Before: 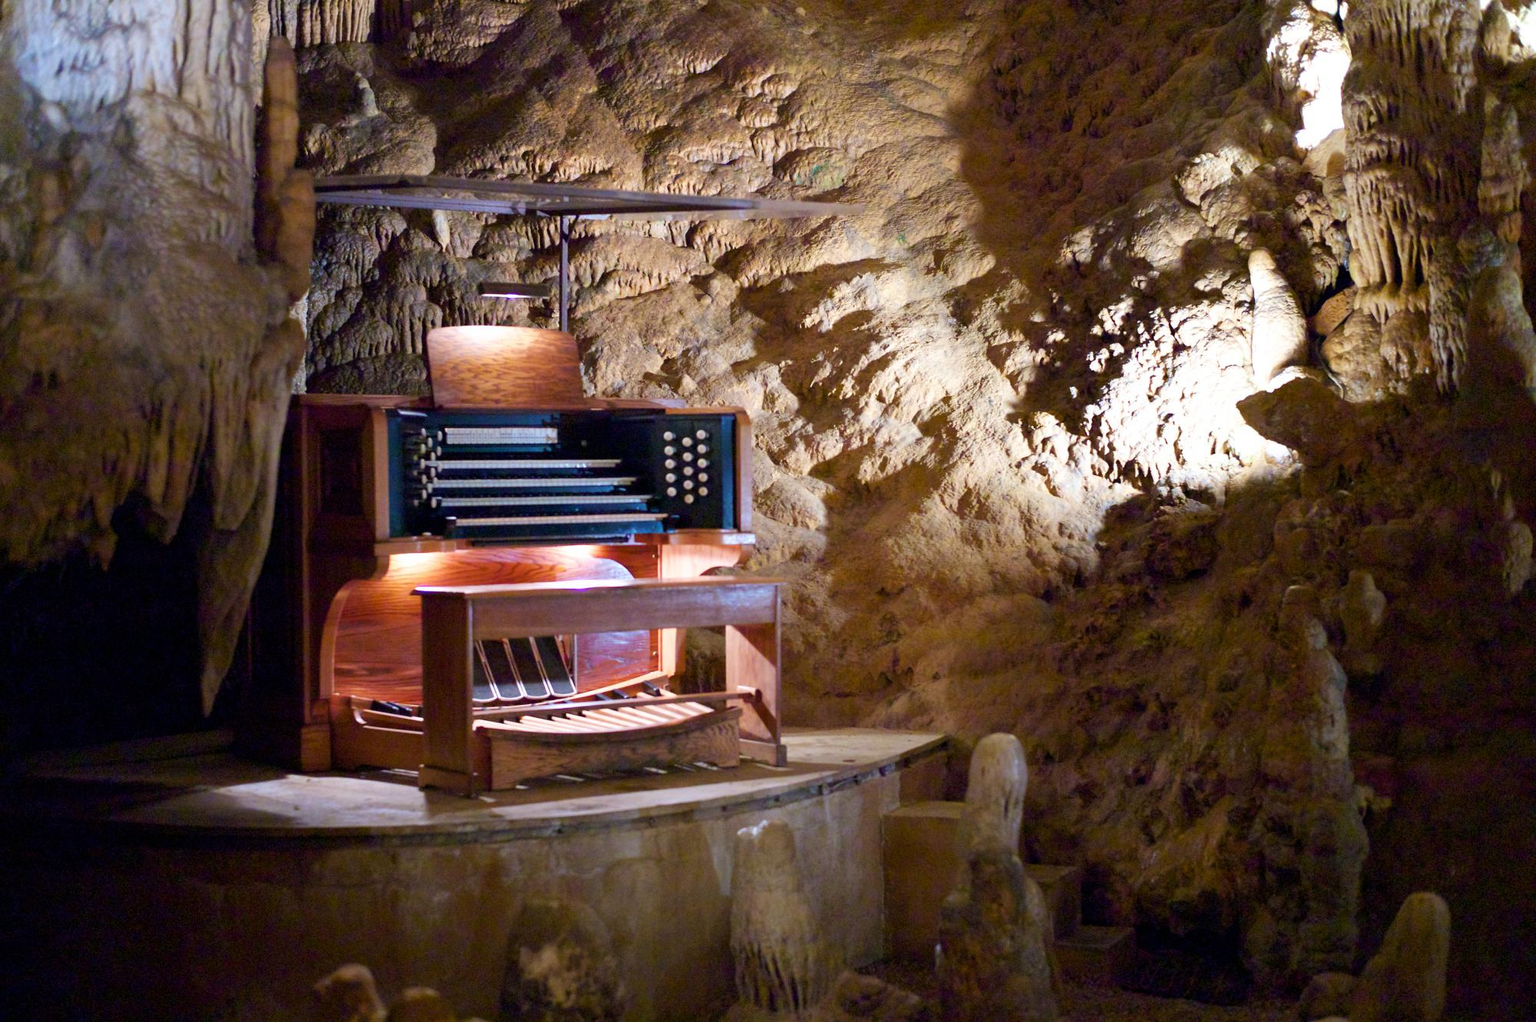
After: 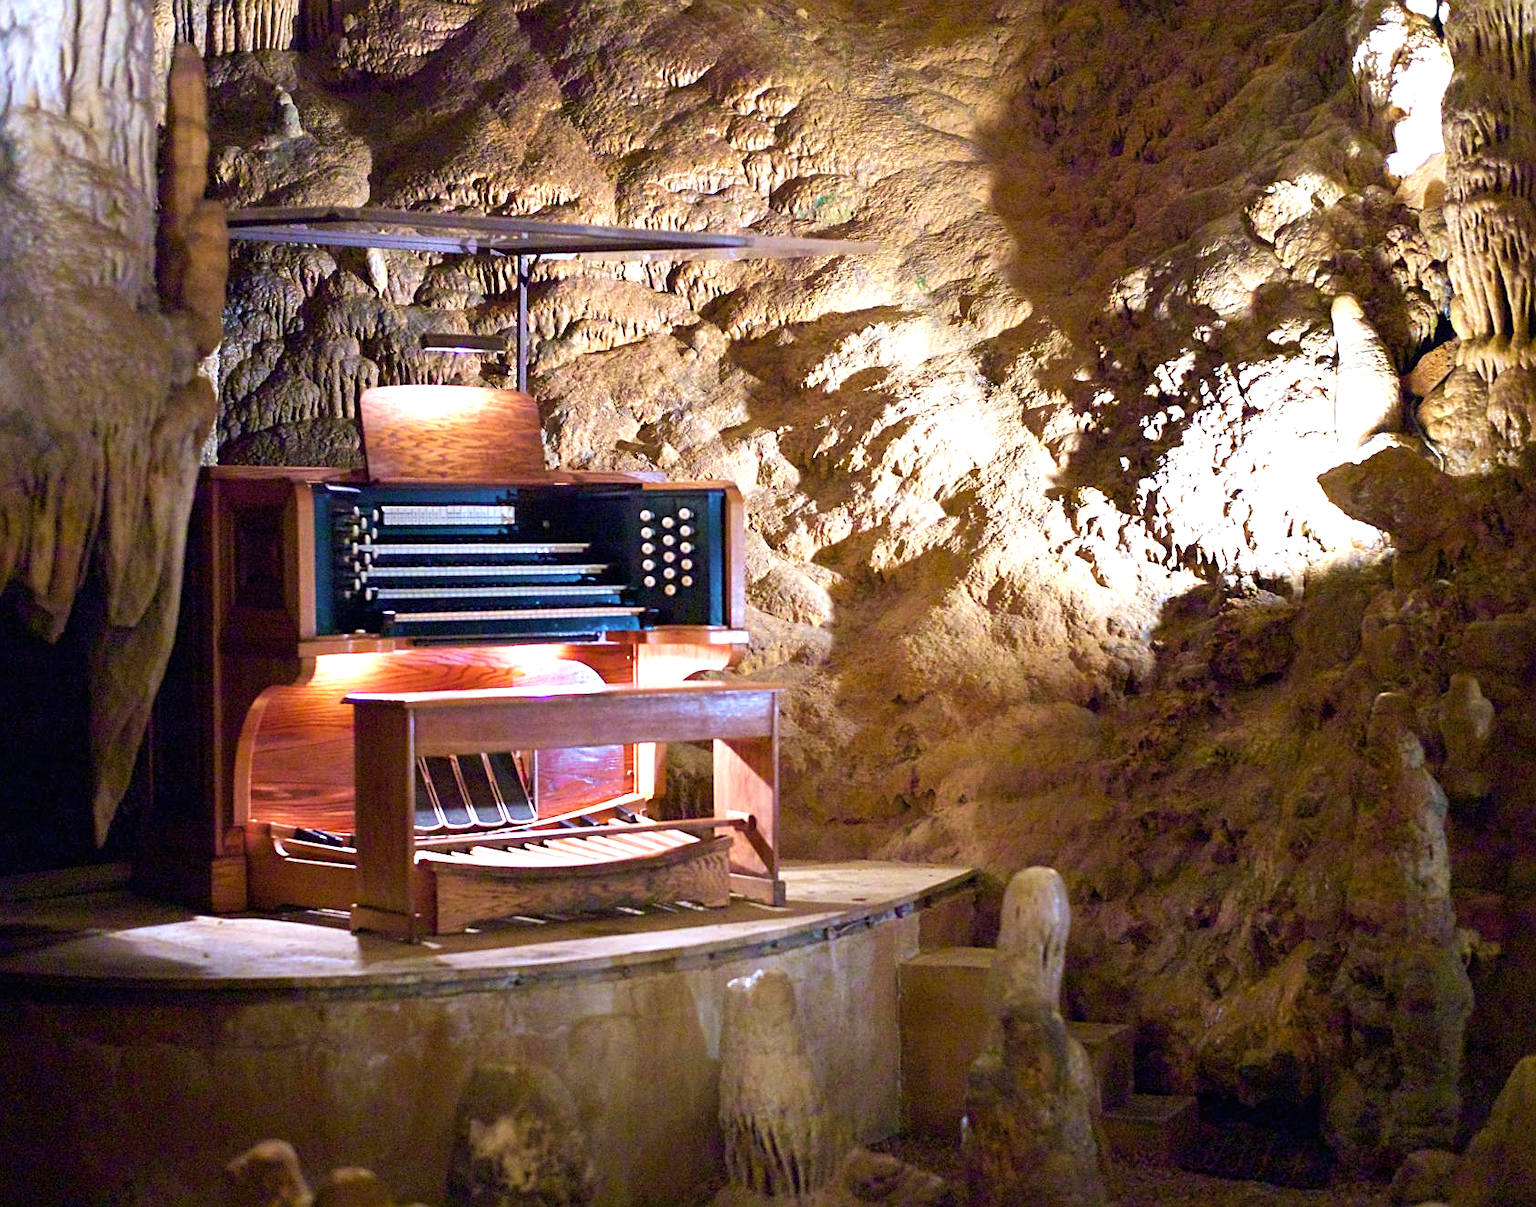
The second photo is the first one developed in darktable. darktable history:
velvia: strength 16.9%
crop: left 7.997%, right 7.402%
sharpen: amount 0.493
exposure: black level correction 0, exposure 0.699 EV, compensate exposure bias true, compensate highlight preservation false
